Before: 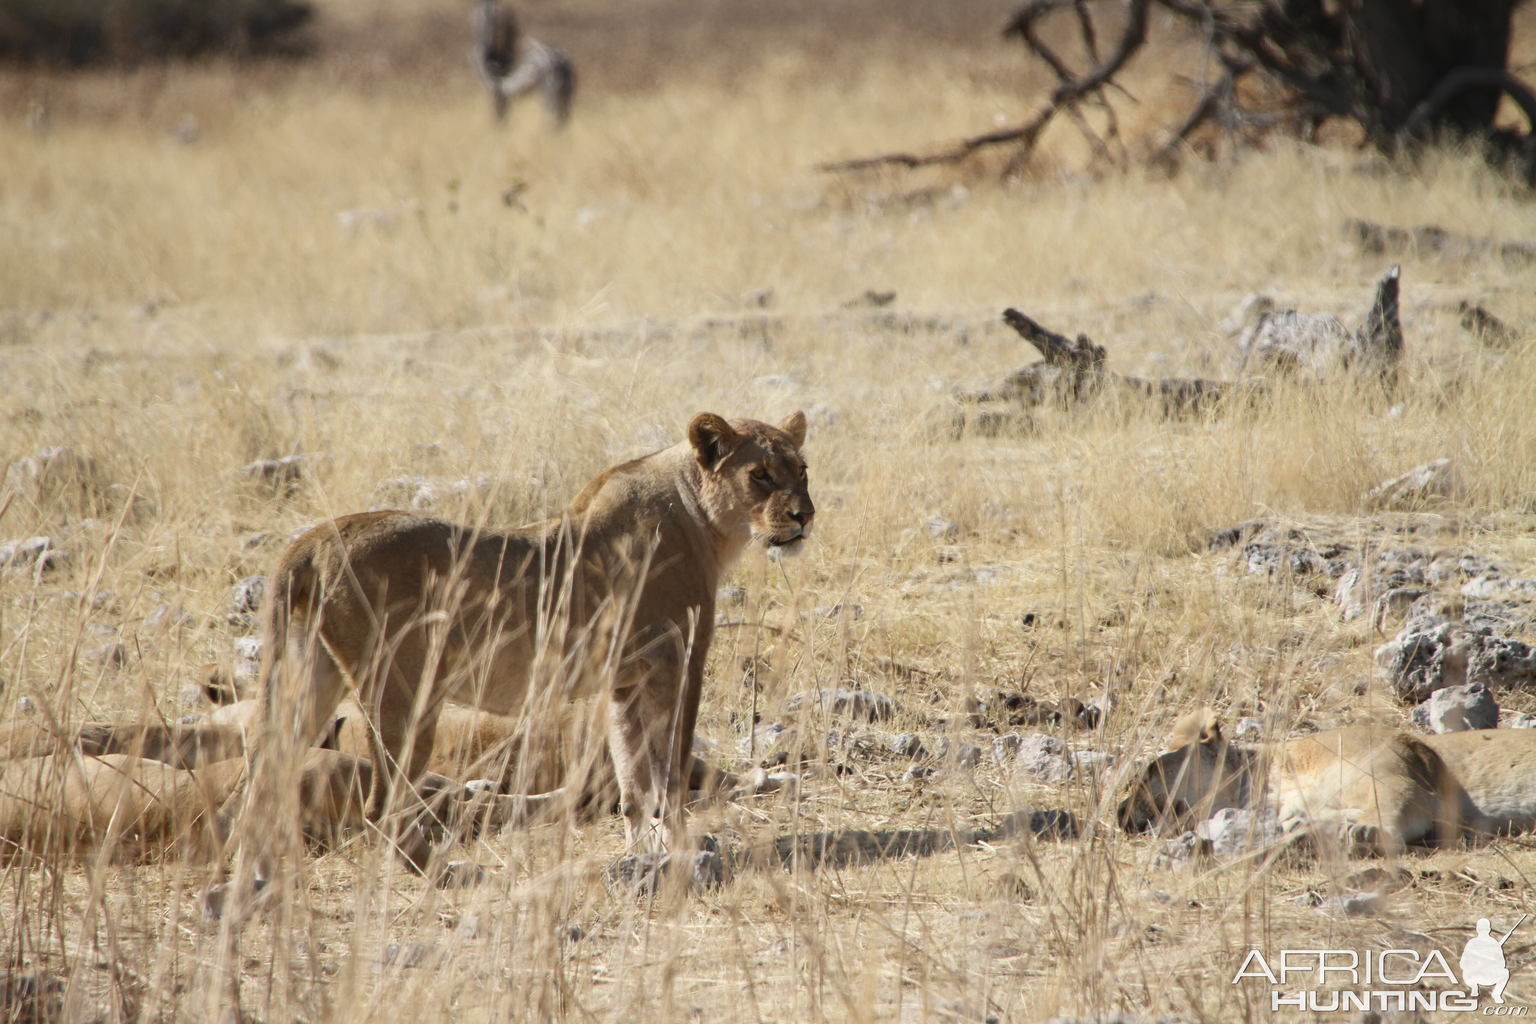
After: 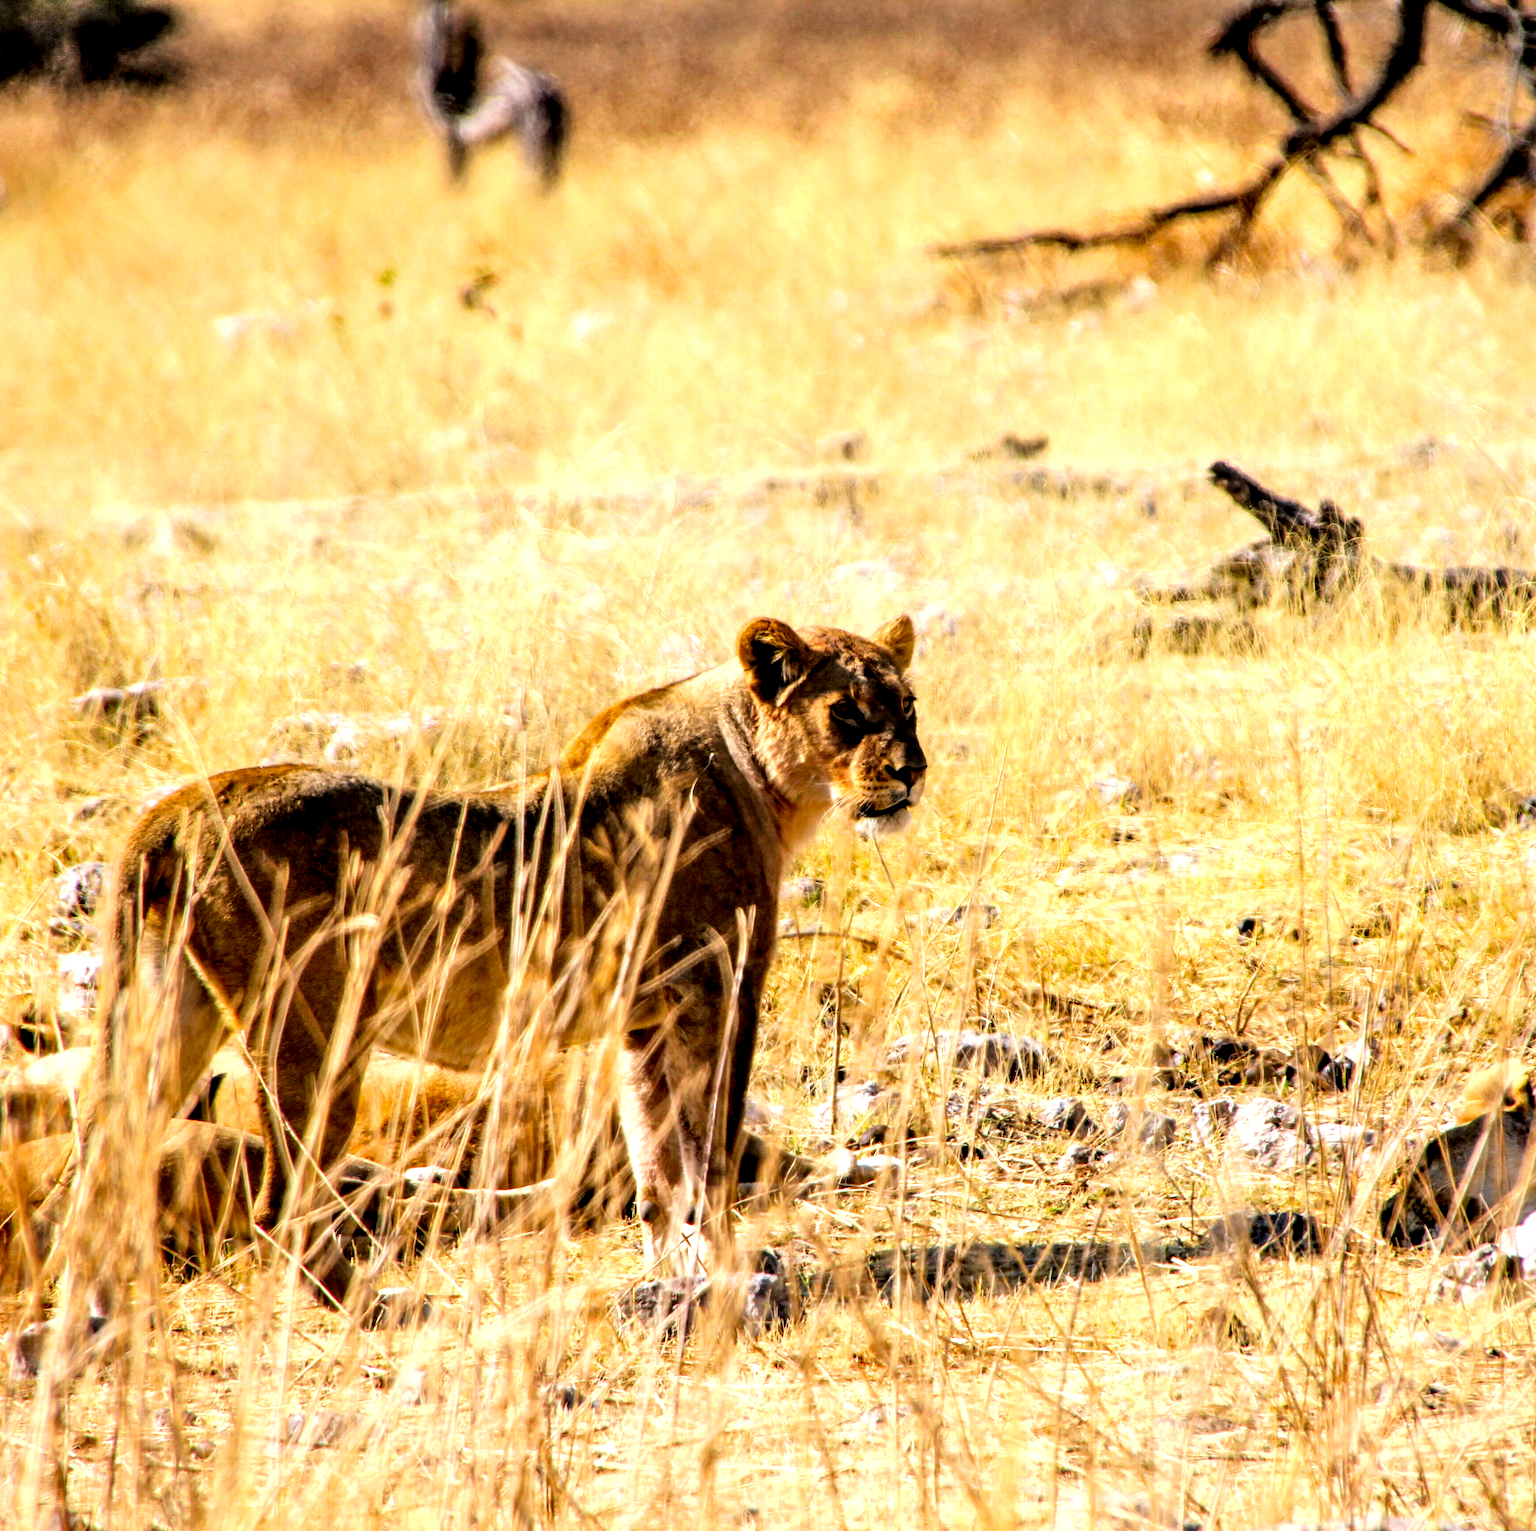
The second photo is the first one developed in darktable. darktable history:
shadows and highlights: radius 111.49, shadows 51.12, white point adjustment 9.09, highlights -4.85, soften with gaussian
crop and rotate: left 12.718%, right 20.437%
levels: mode automatic, levels [0, 0.397, 0.955]
local contrast: highlights 79%, shadows 56%, detail 174%, midtone range 0.433
filmic rgb: black relative exposure -4.4 EV, white relative exposure 5.01 EV, hardness 2.23, latitude 40.43%, contrast 1.151, highlights saturation mix 10.37%, shadows ↔ highlights balance 0.972%
color correction: highlights a* 1.54, highlights b* -1.68, saturation 2.47
